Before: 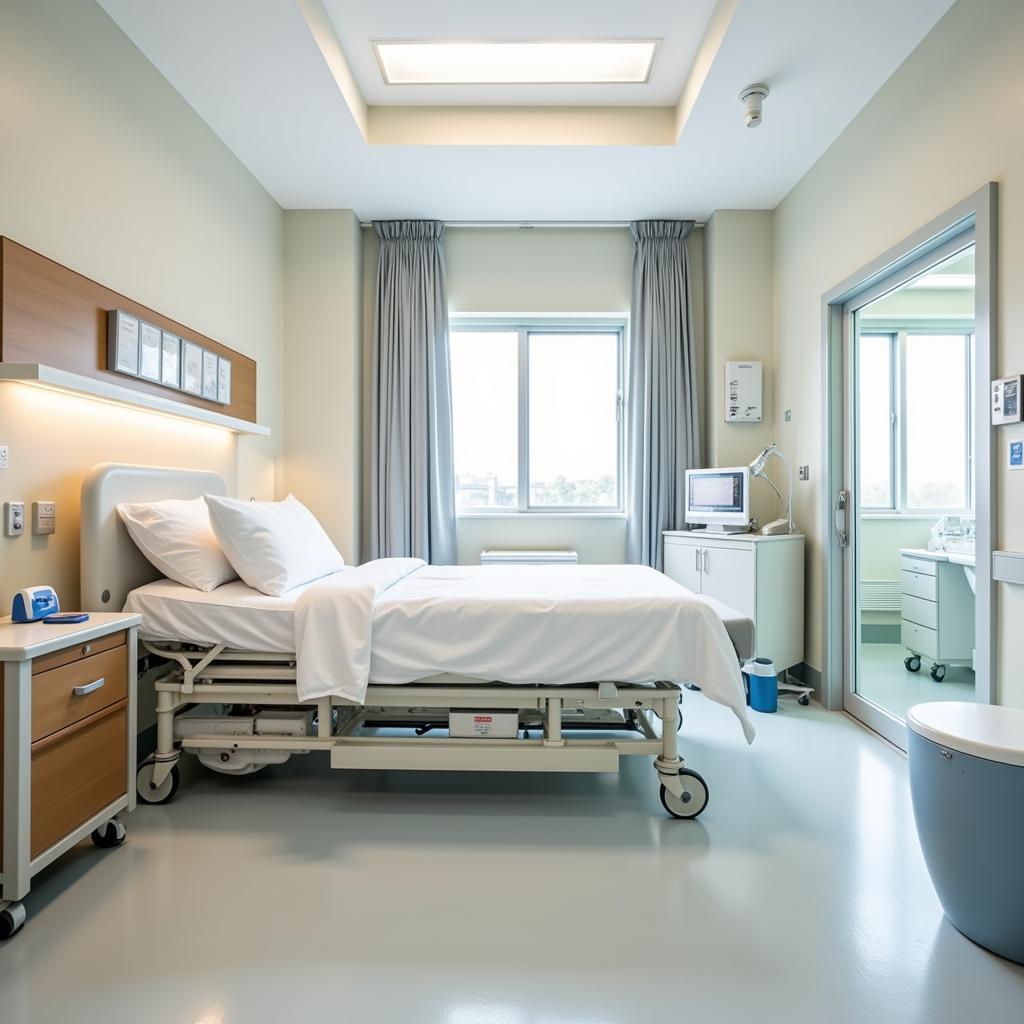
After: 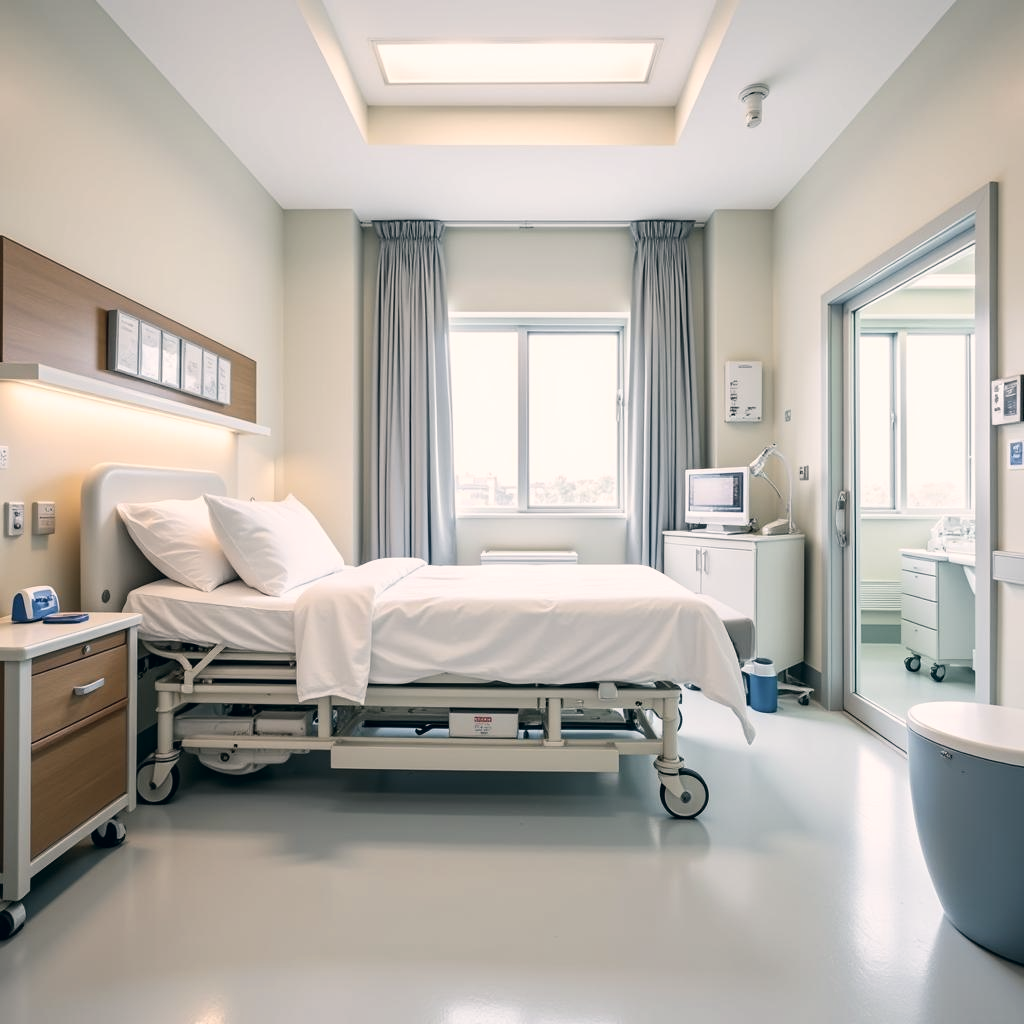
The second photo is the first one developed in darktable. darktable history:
contrast brightness saturation: contrast 0.1, saturation -0.3
color correction: highlights a* 5.38, highlights b* 5.3, shadows a* -4.26, shadows b* -5.11
